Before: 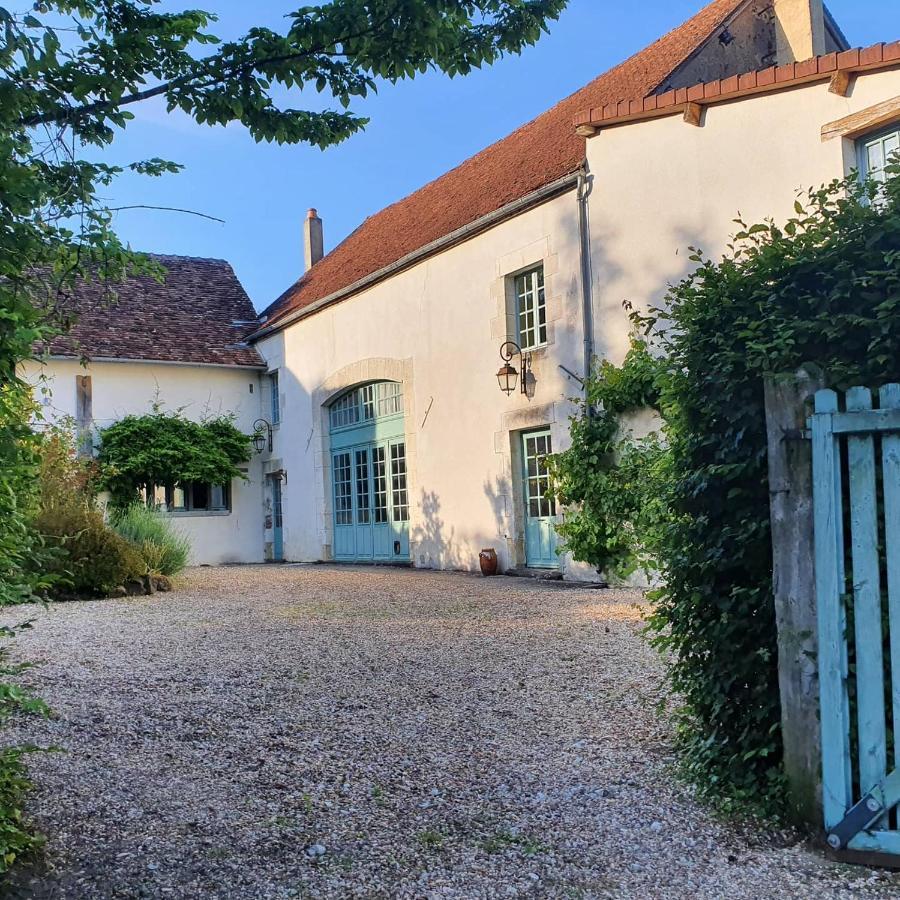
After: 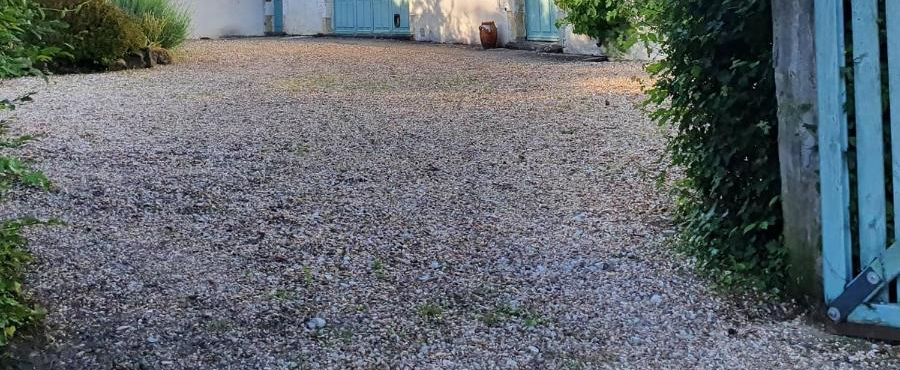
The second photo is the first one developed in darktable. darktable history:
crop and rotate: top 58.579%, bottom 0.278%
